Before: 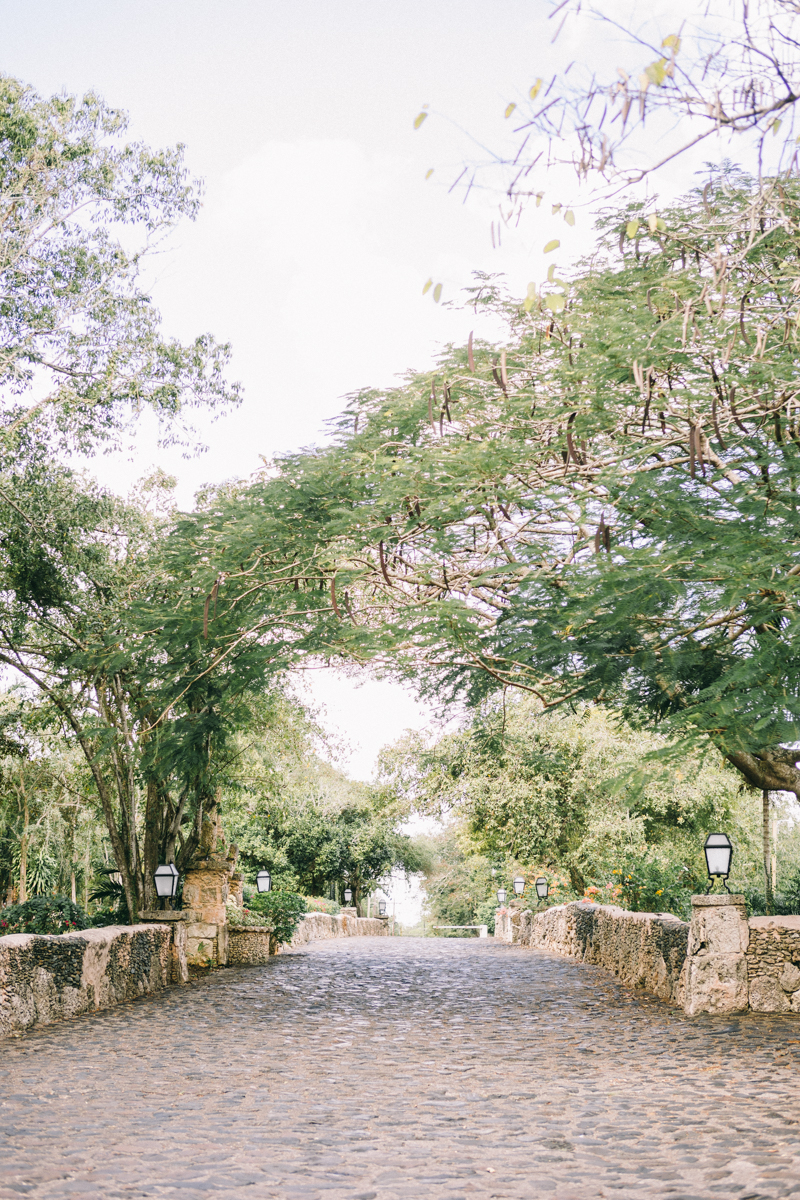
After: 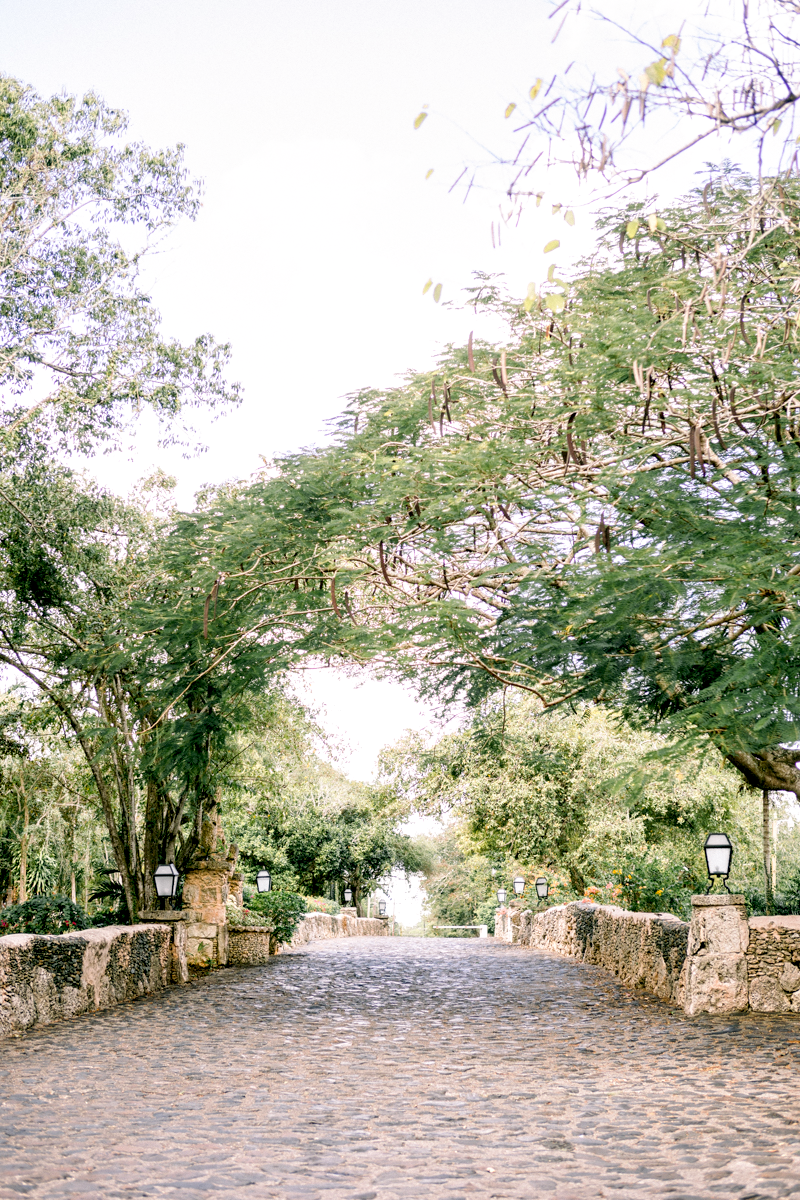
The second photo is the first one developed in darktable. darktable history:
local contrast: highlights 100%, shadows 100%, detail 120%, midtone range 0.2
base curve: curves: ch0 [(0.017, 0) (0.425, 0.441) (0.844, 0.933) (1, 1)], preserve colors none
